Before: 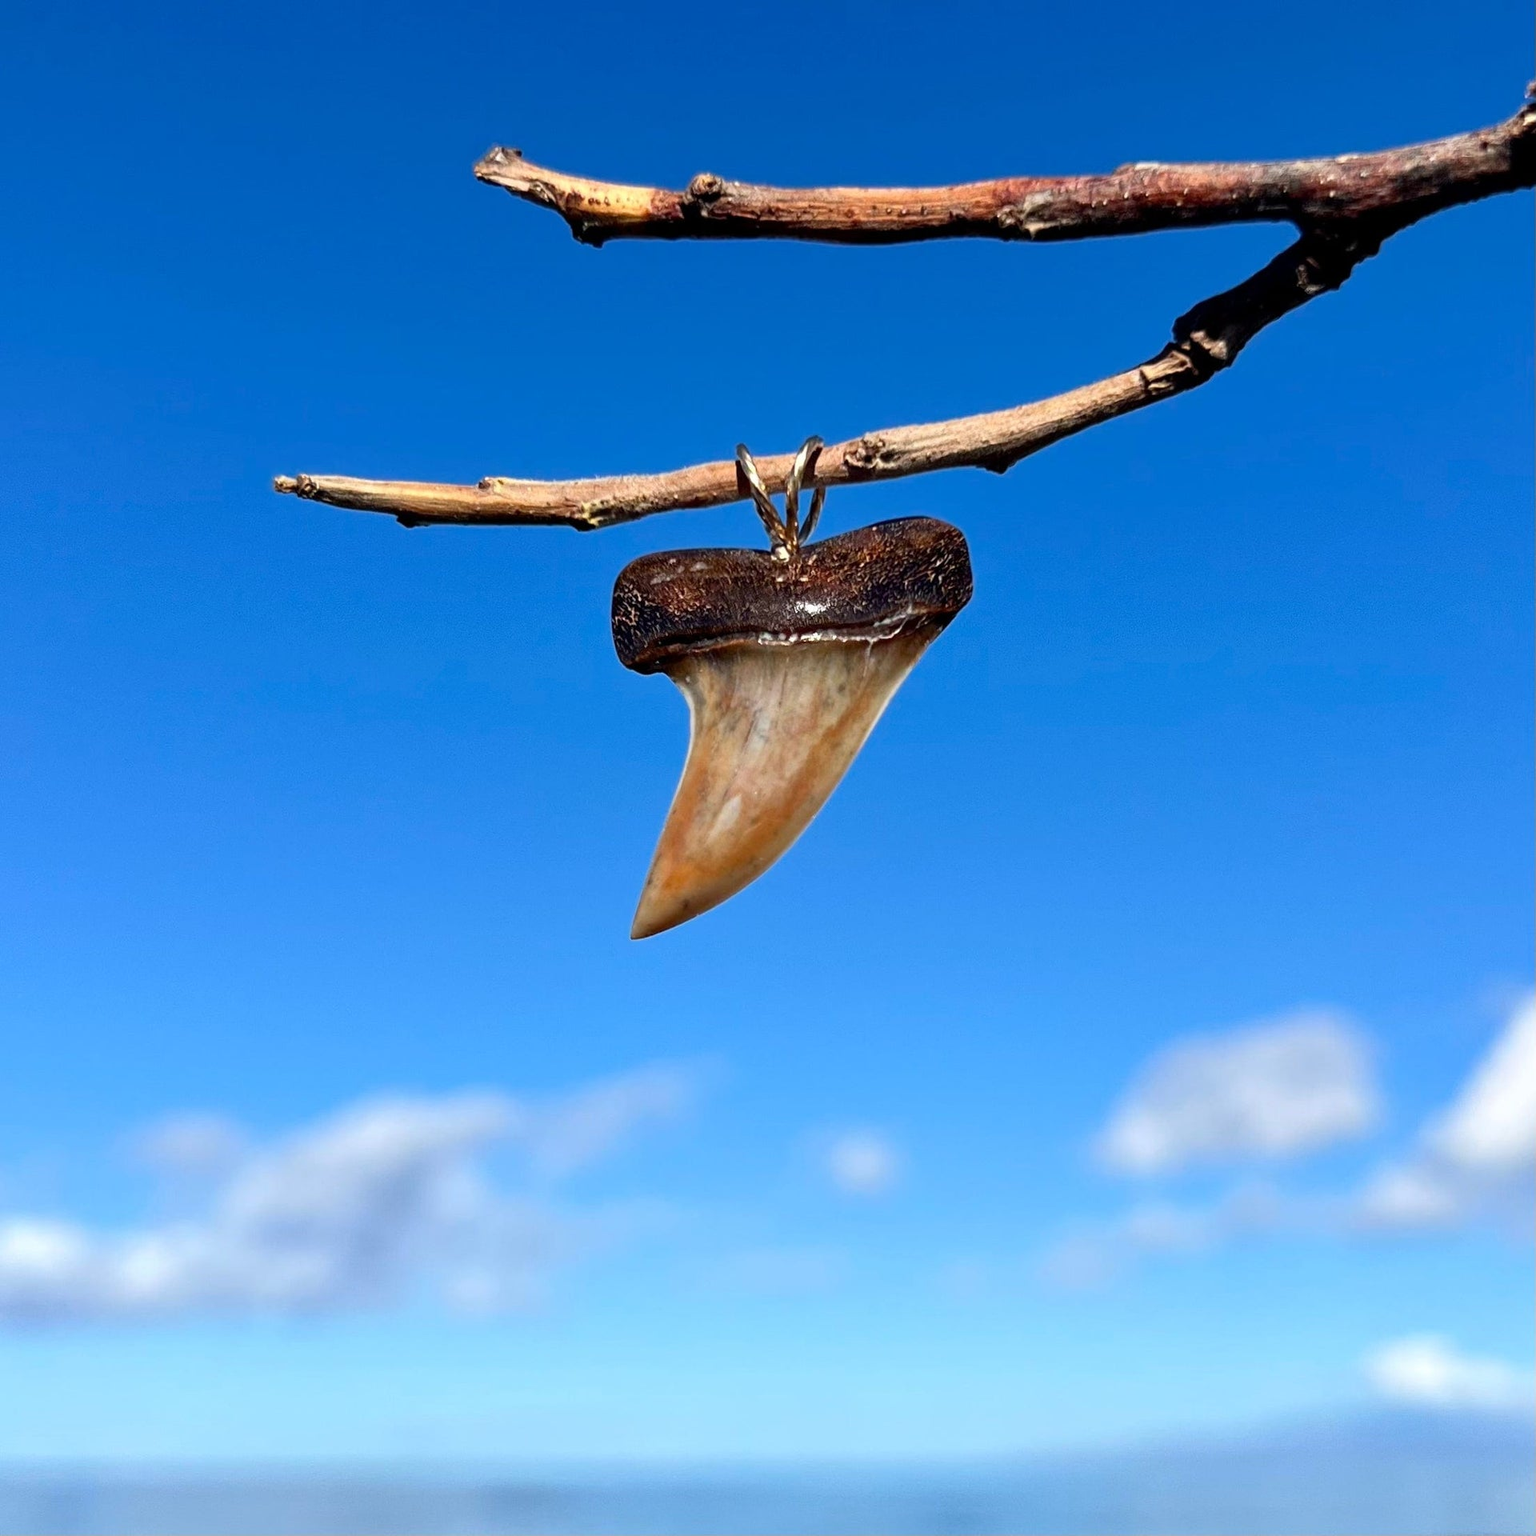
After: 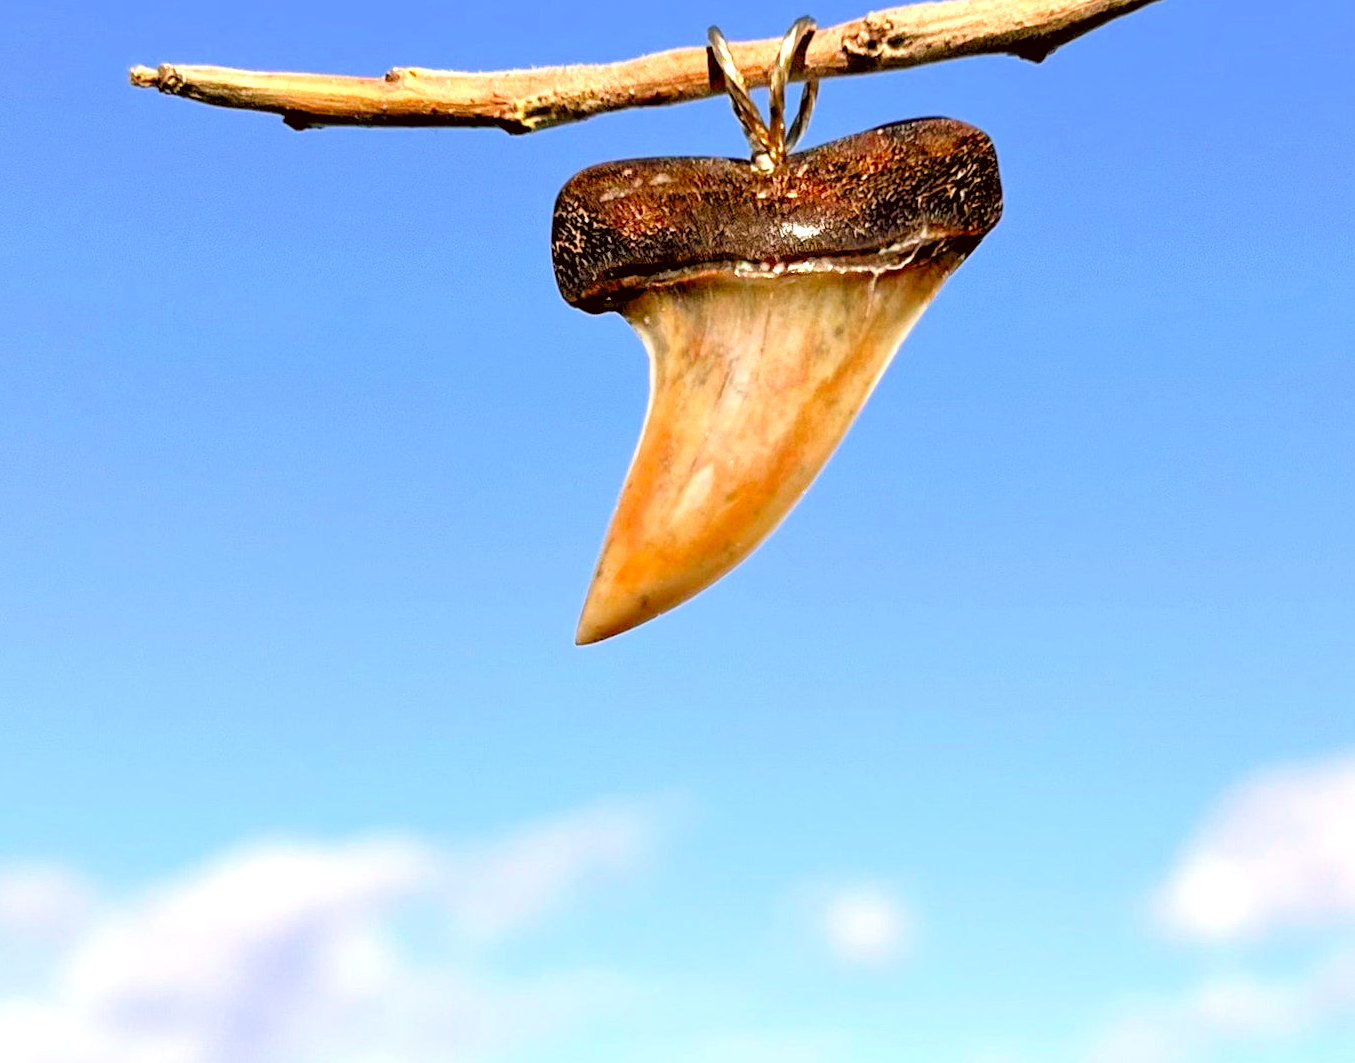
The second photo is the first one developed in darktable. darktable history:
crop: left 11.145%, top 27.571%, right 18.25%, bottom 17.039%
color correction: highlights a* 8.37, highlights b* 15.05, shadows a* -0.54, shadows b* 26.58
levels: levels [0.036, 0.364, 0.827]
